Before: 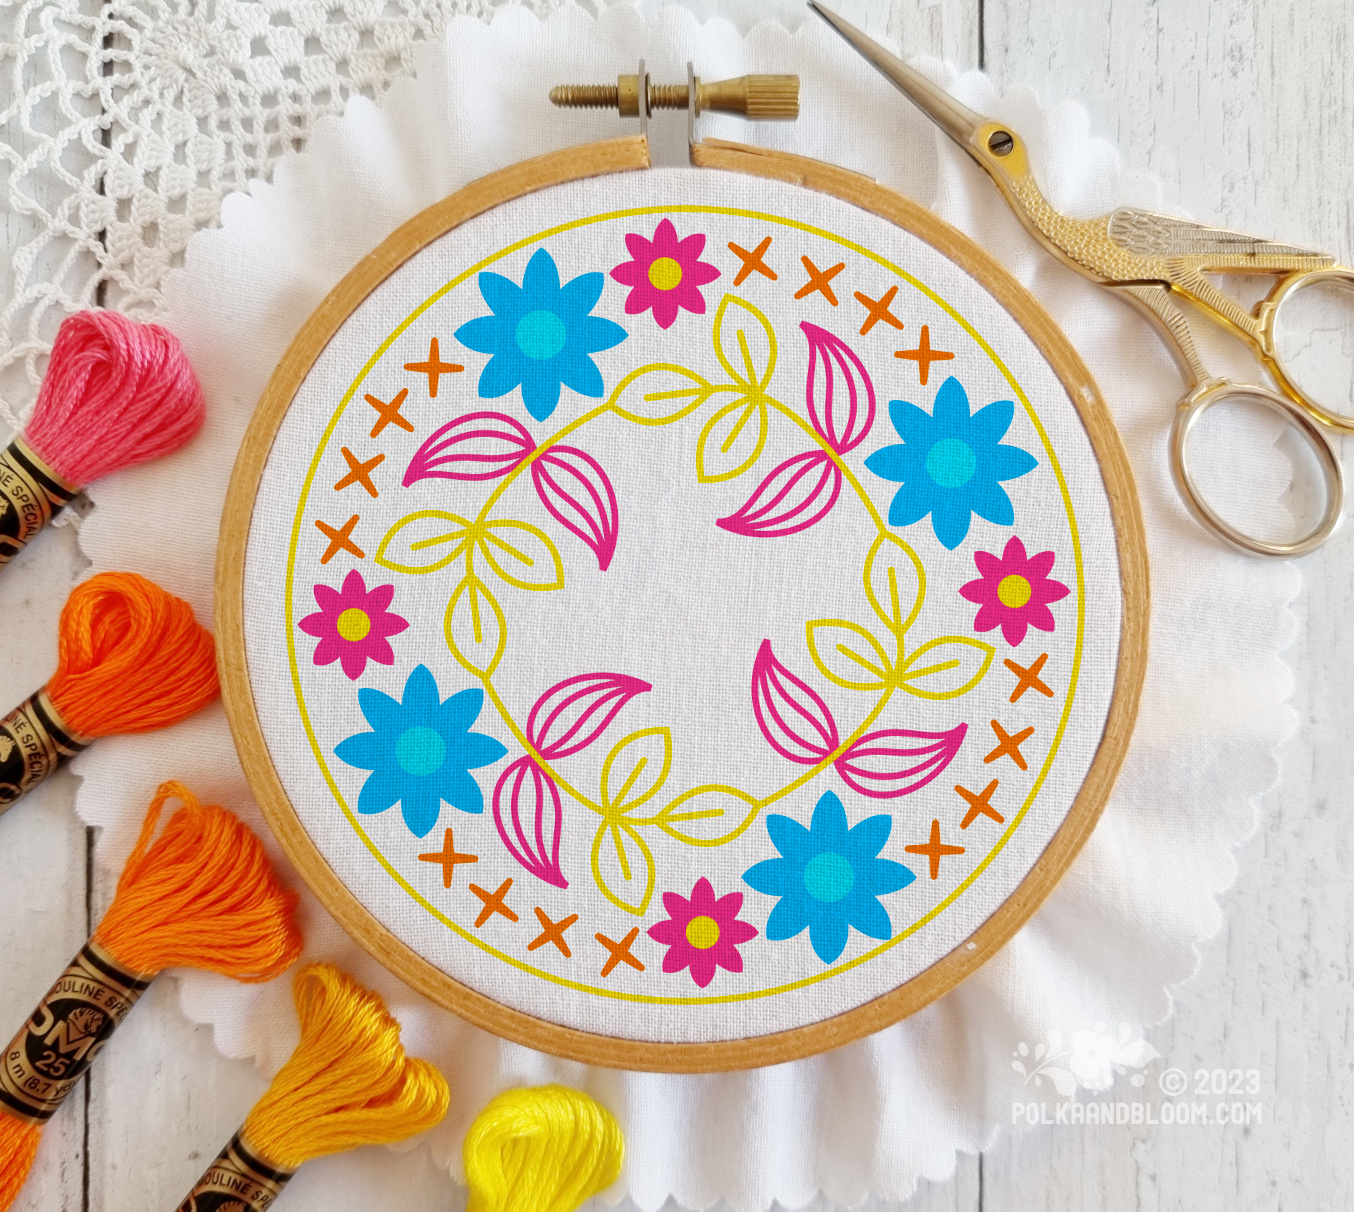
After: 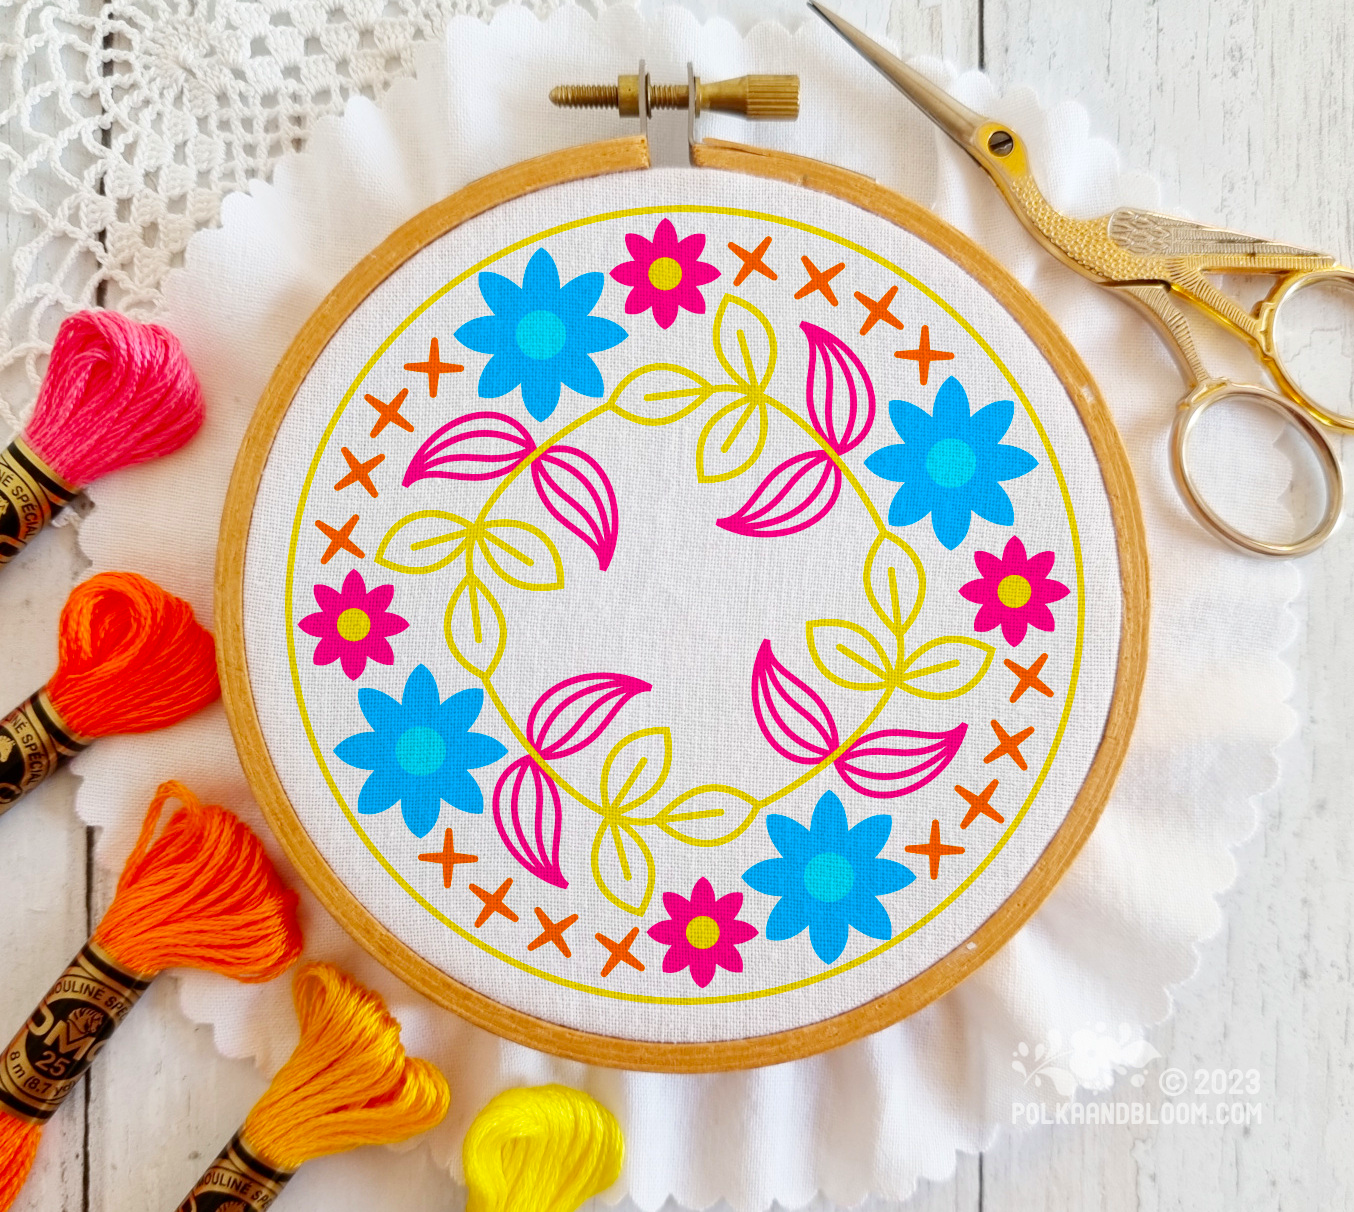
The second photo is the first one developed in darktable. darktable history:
contrast brightness saturation: contrast 0.092, saturation 0.276
tone equalizer: mask exposure compensation -0.507 EV
